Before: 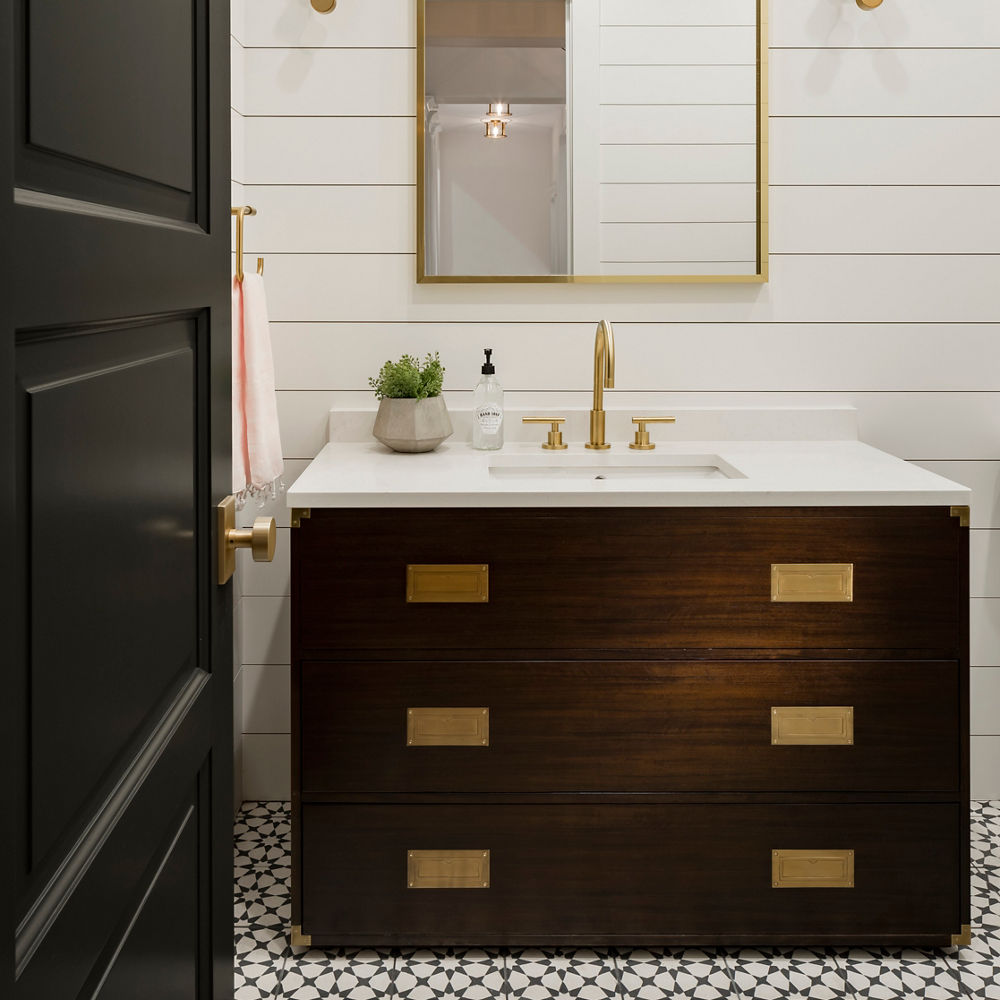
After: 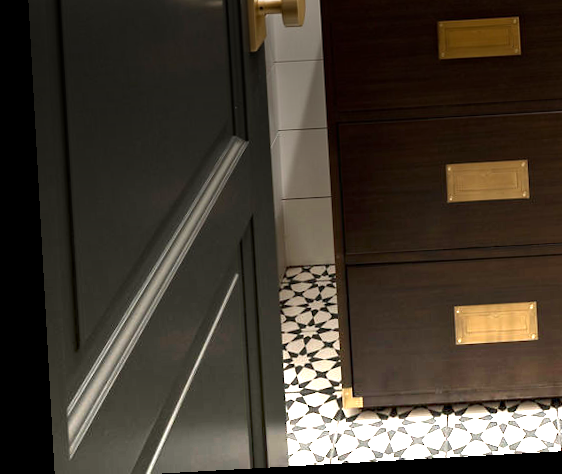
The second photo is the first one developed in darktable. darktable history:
crop and rotate: top 54.778%, right 46.61%, bottom 0.159%
graduated density: density -3.9 EV
rotate and perspective: rotation -3.18°, automatic cropping off
